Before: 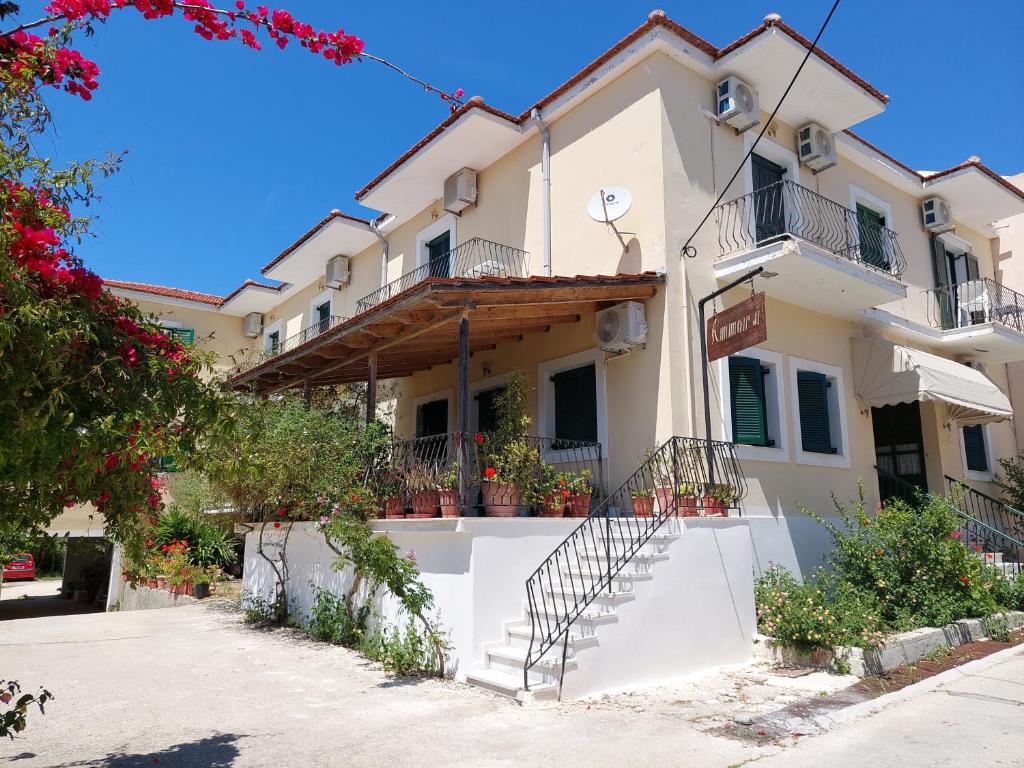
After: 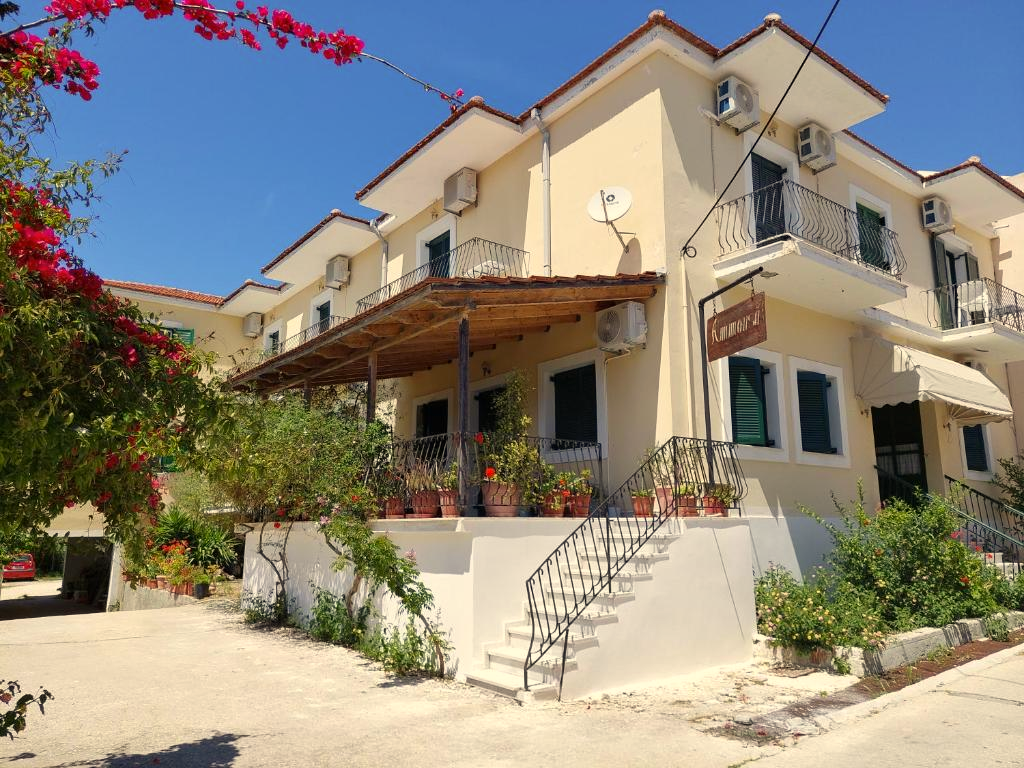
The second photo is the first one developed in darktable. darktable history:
shadows and highlights: shadows 32, highlights -32, soften with gaussian
color correction: highlights a* 1.39, highlights b* 17.83
